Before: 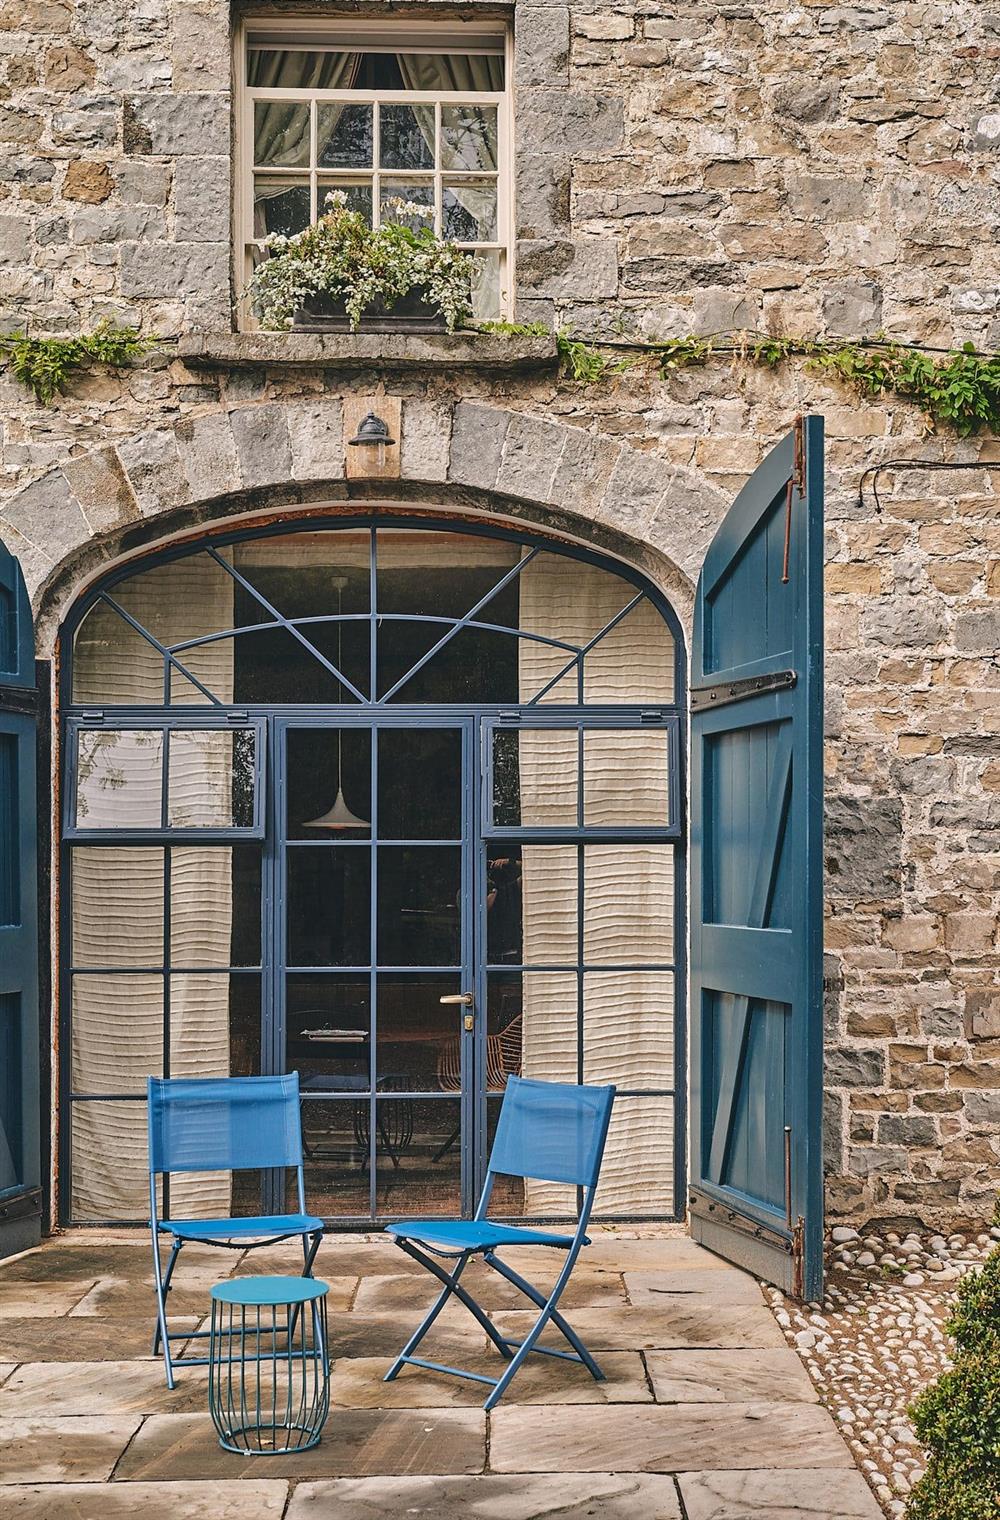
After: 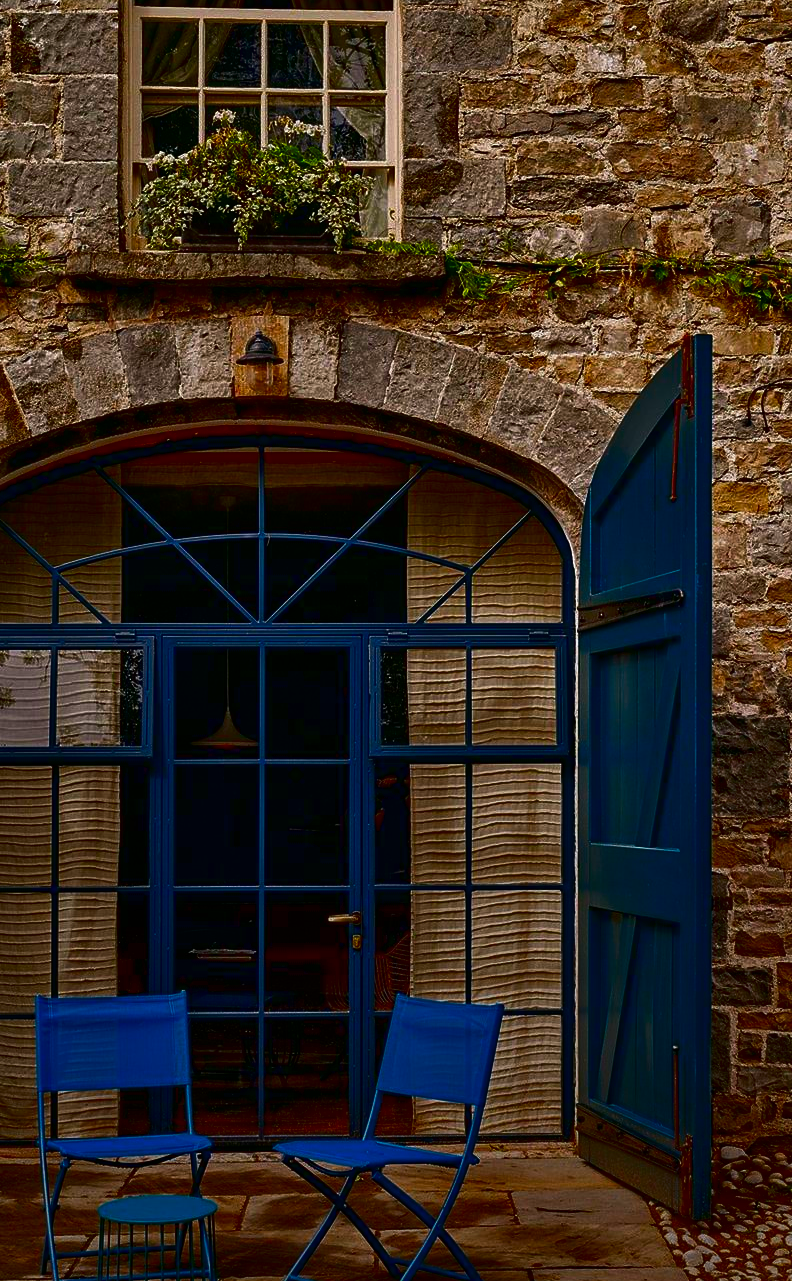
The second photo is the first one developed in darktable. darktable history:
graduated density: rotation -180°, offset 27.42
crop: left 11.225%, top 5.381%, right 9.565%, bottom 10.314%
contrast brightness saturation: brightness -1, saturation 1
